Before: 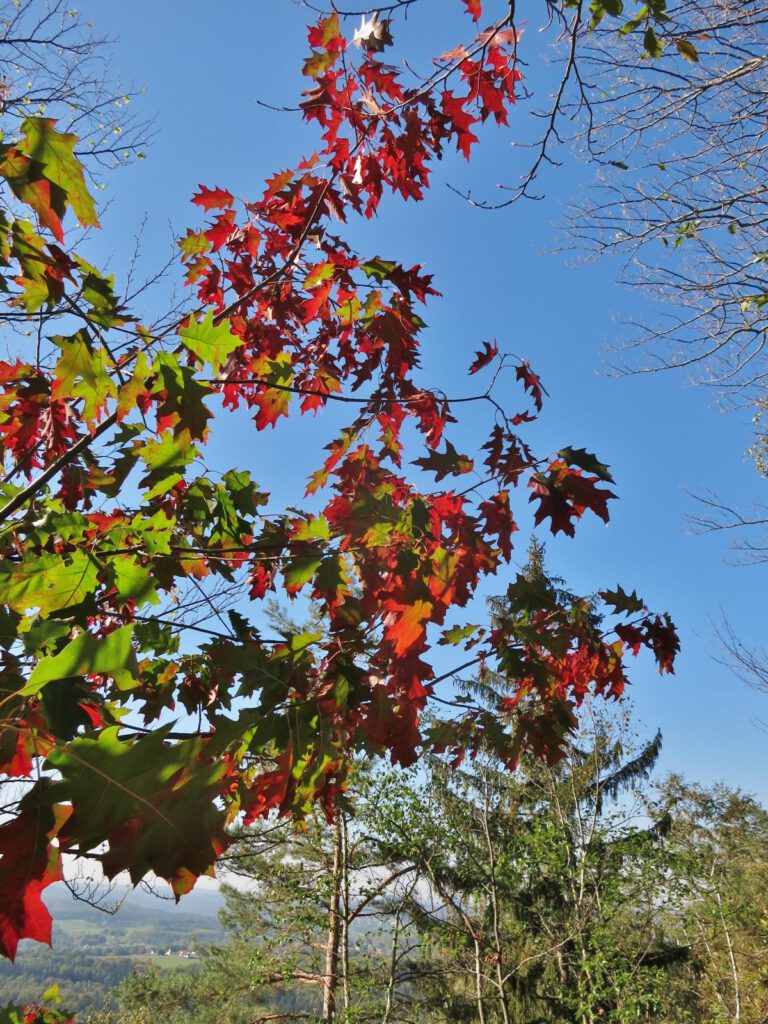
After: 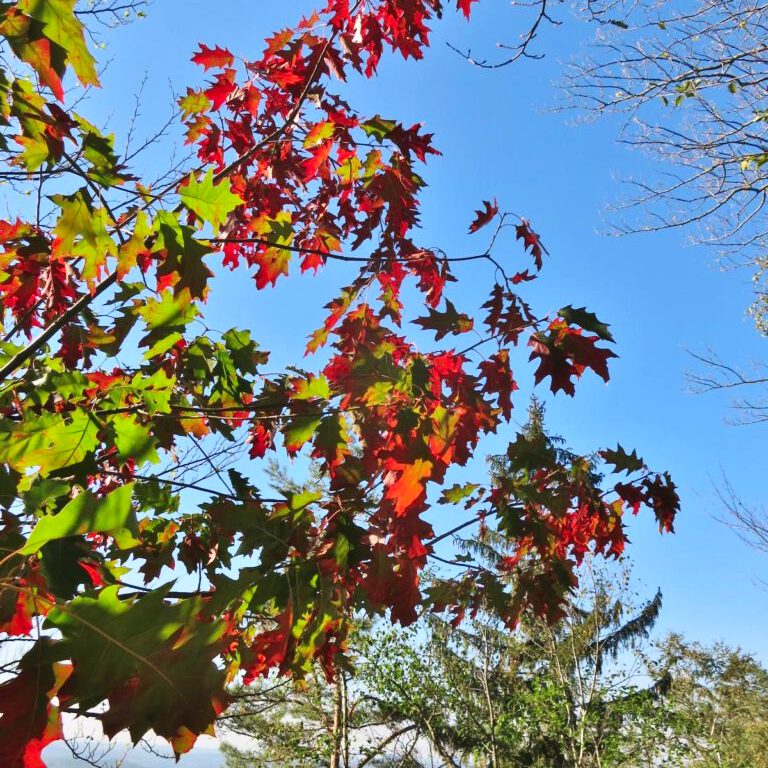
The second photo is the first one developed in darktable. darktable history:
crop: top 13.819%, bottom 11.169%
base curve: curves: ch0 [(0, 0) (0.303, 0.277) (1, 1)]
contrast brightness saturation: contrast 0.2, brightness 0.16, saturation 0.22
